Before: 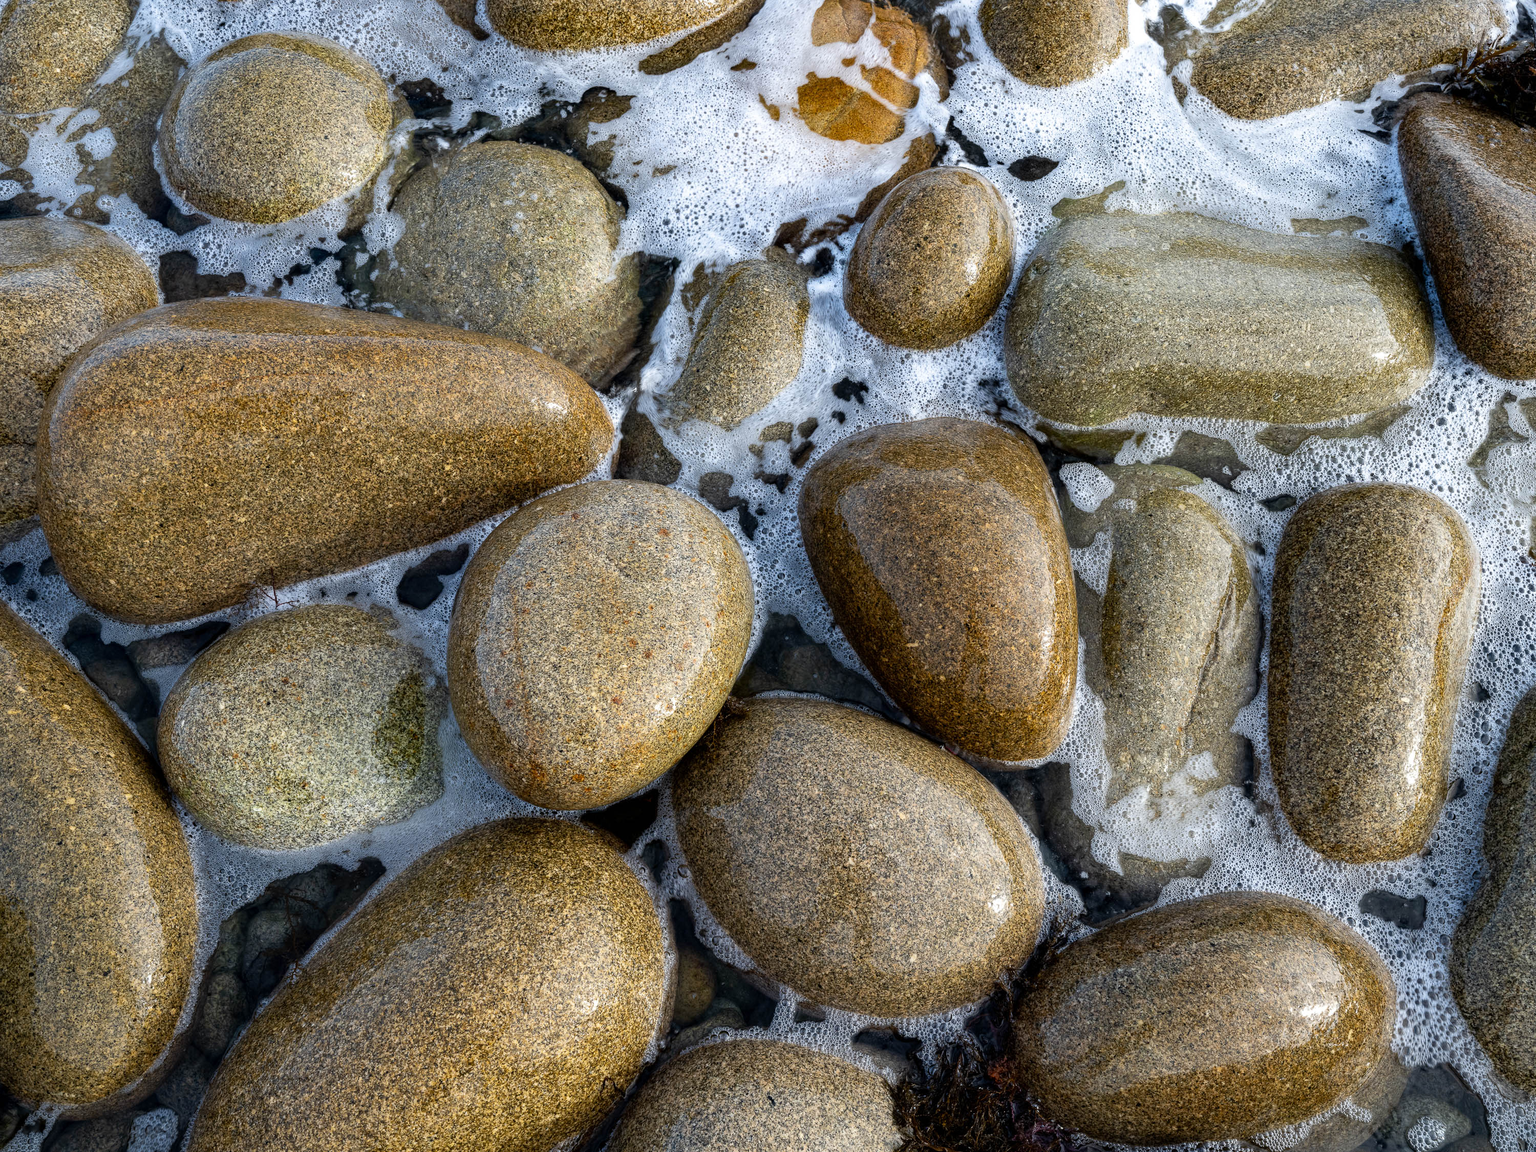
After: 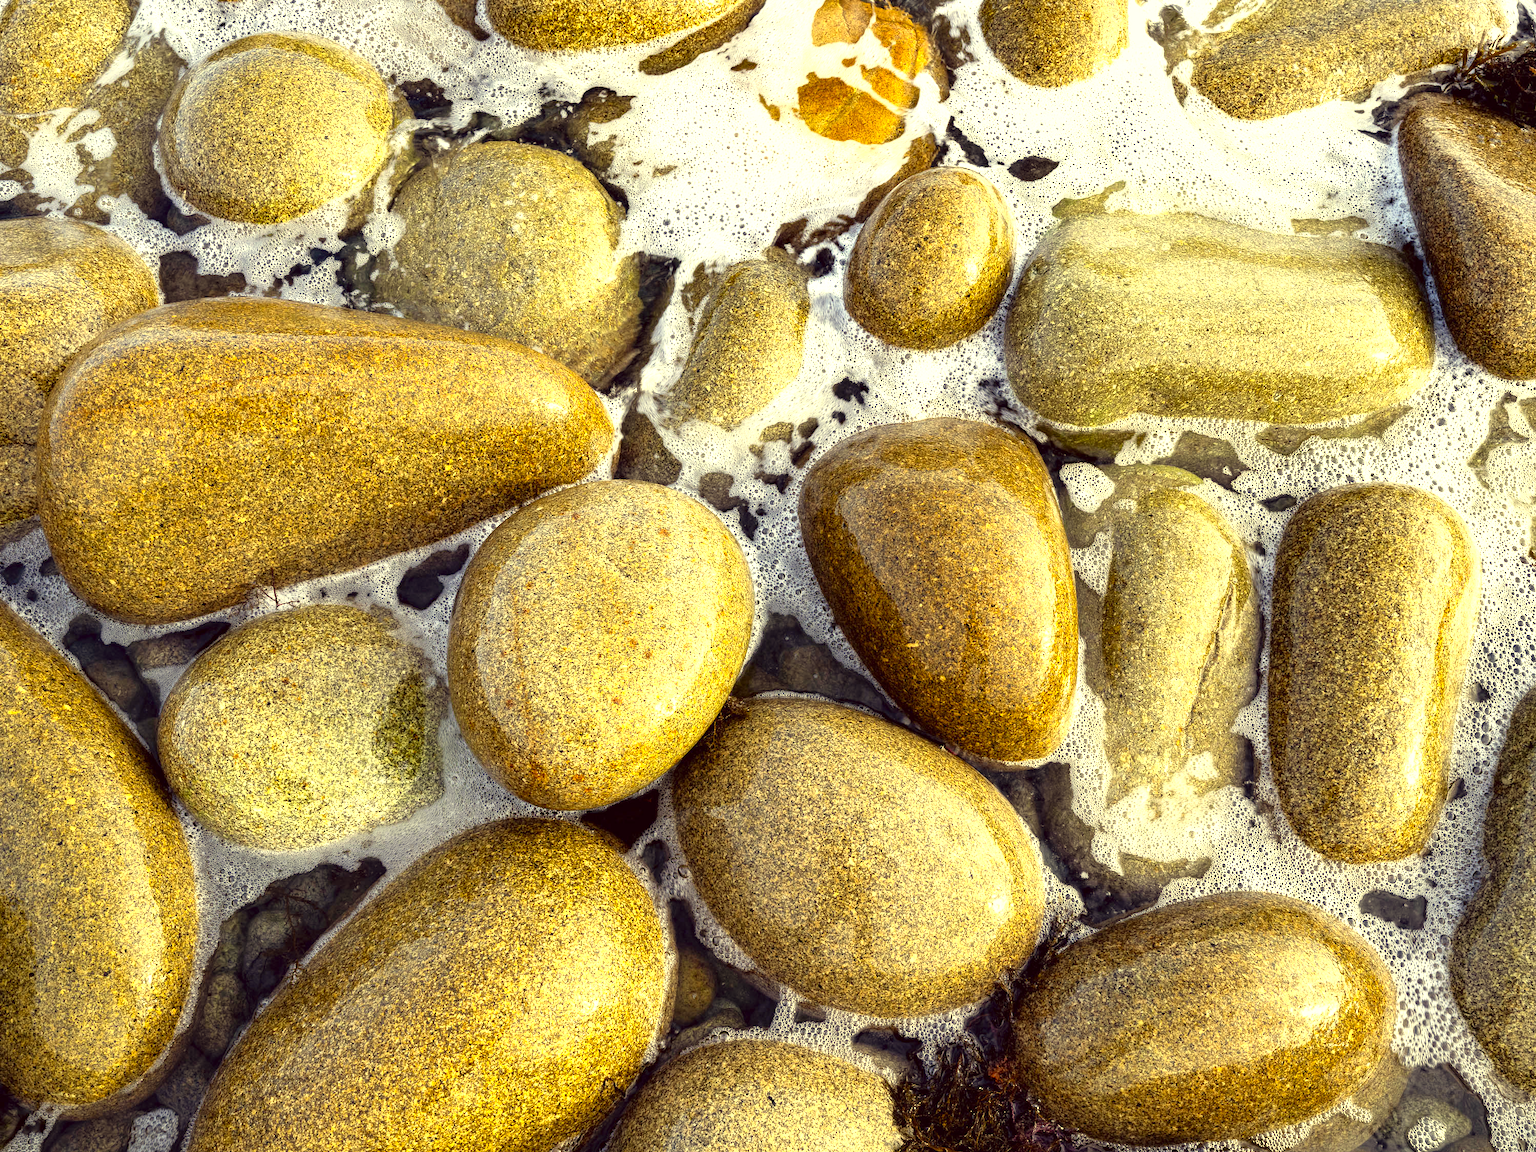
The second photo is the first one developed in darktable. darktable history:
exposure: black level correction 0, exposure 1.096 EV, compensate highlight preservation false
color correction: highlights a* -0.51, highlights b* 39.98, shadows a* 9.28, shadows b* -0.637
